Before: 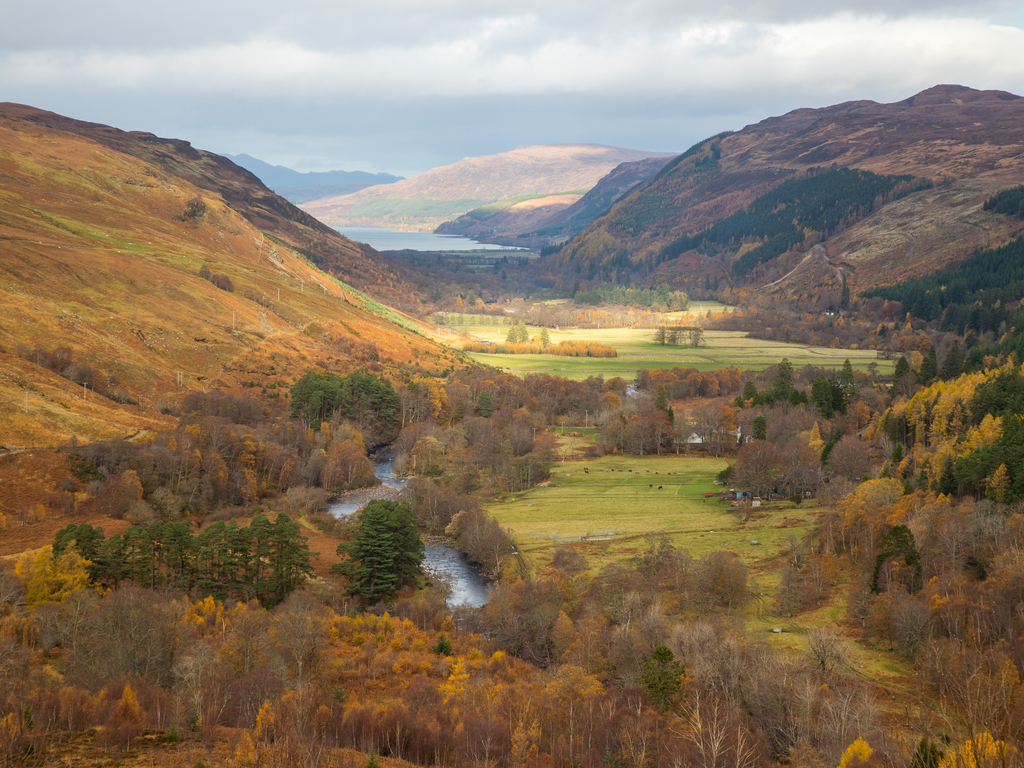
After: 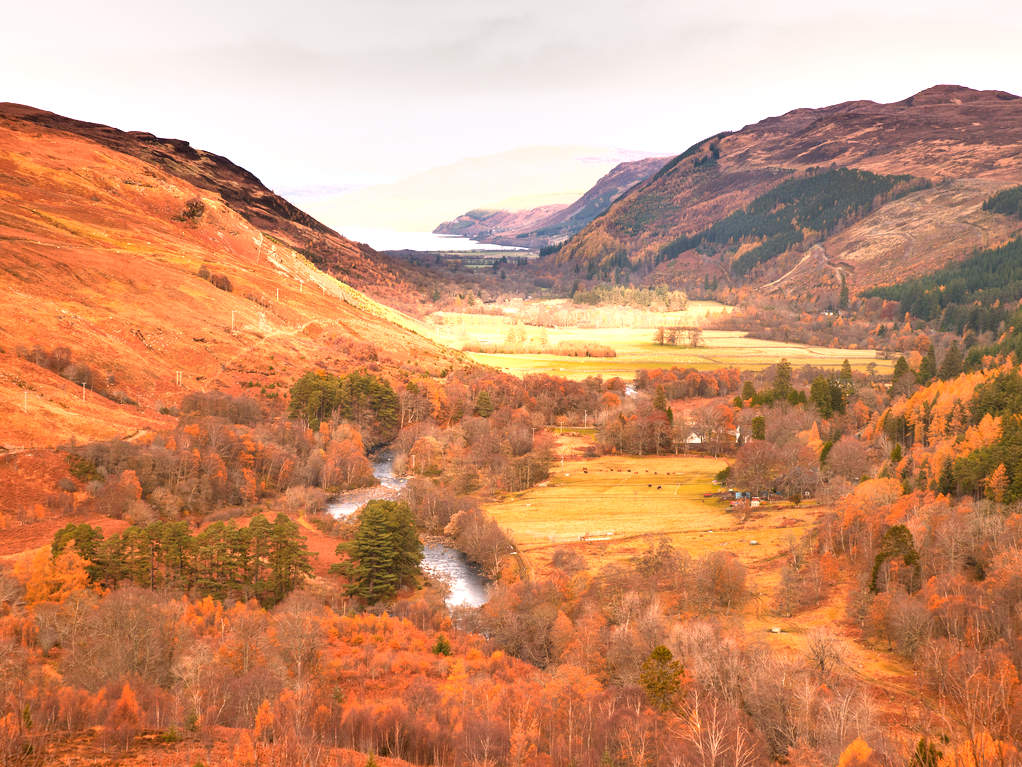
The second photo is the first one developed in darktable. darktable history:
contrast equalizer: y [[0.5 ×6], [0.5 ×6], [0.5, 0.5, 0.501, 0.545, 0.707, 0.863], [0 ×6], [0 ×6]]
crop and rotate: left 0.126%
color balance rgb: shadows lift › luminance -5%, shadows lift › chroma 1.1%, shadows lift › hue 219°, power › luminance 10%, power › chroma 2.83%, power › hue 60°, highlights gain › chroma 4.52%, highlights gain › hue 33.33°, saturation formula JzAzBz (2021)
exposure: black level correction 0, exposure 1.3 EV, compensate highlight preservation false
shadows and highlights: soften with gaussian
color zones: curves: ch1 [(0, 0.469) (0.072, 0.457) (0.243, 0.494) (0.429, 0.5) (0.571, 0.5) (0.714, 0.5) (0.857, 0.5) (1, 0.469)]; ch2 [(0, 0.499) (0.143, 0.467) (0.242, 0.436) (0.429, 0.493) (0.571, 0.5) (0.714, 0.5) (0.857, 0.5) (1, 0.499)]
